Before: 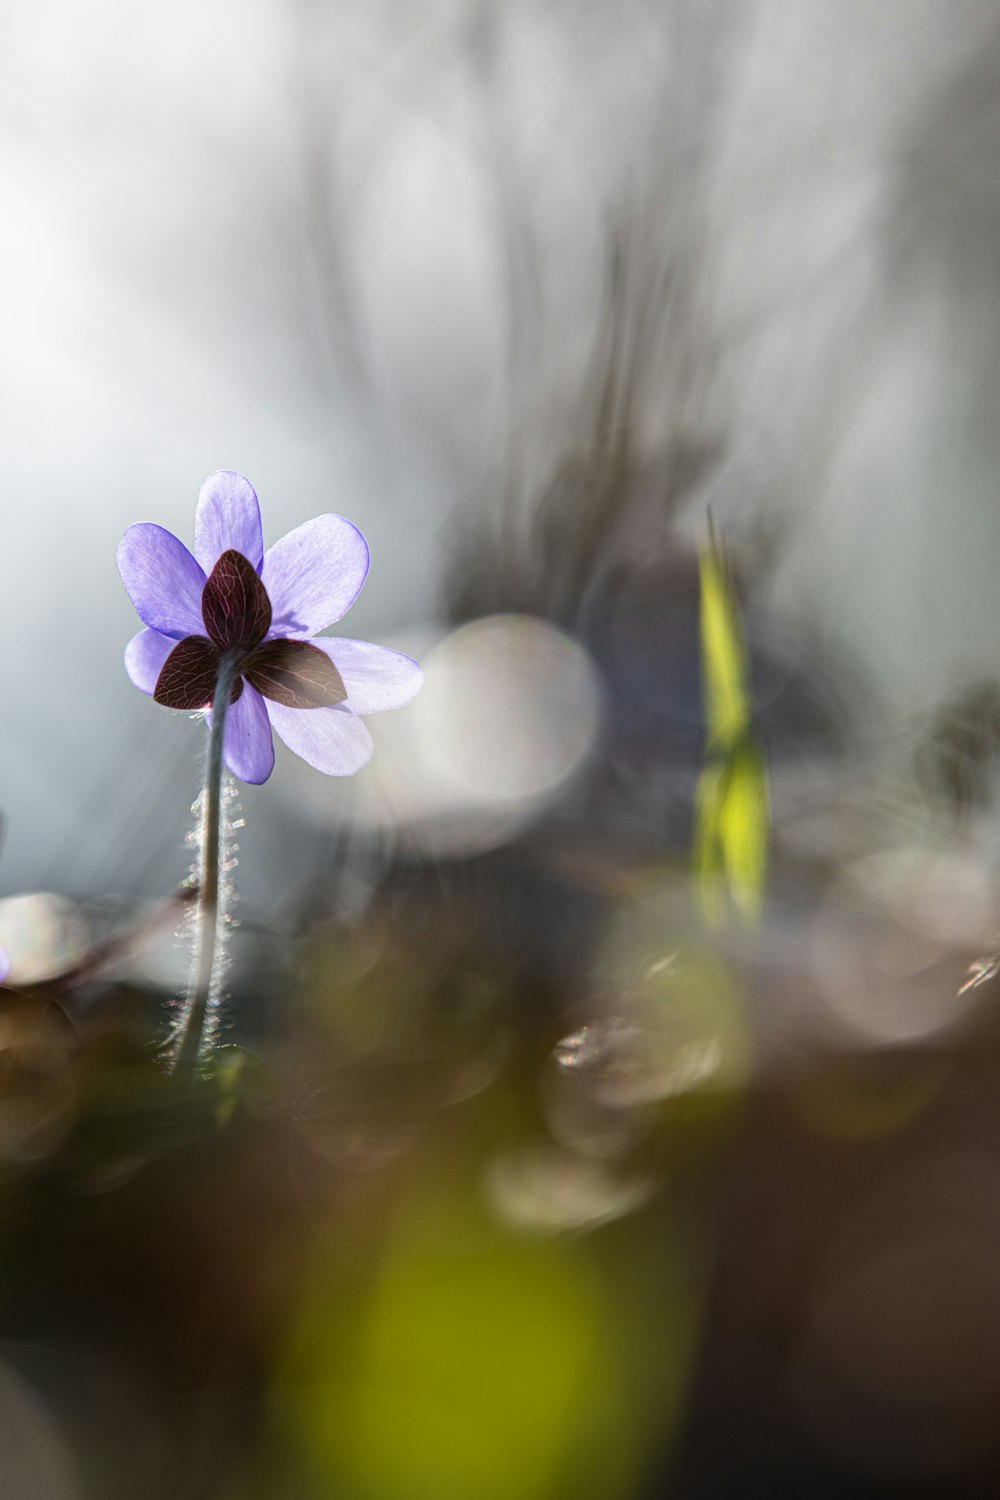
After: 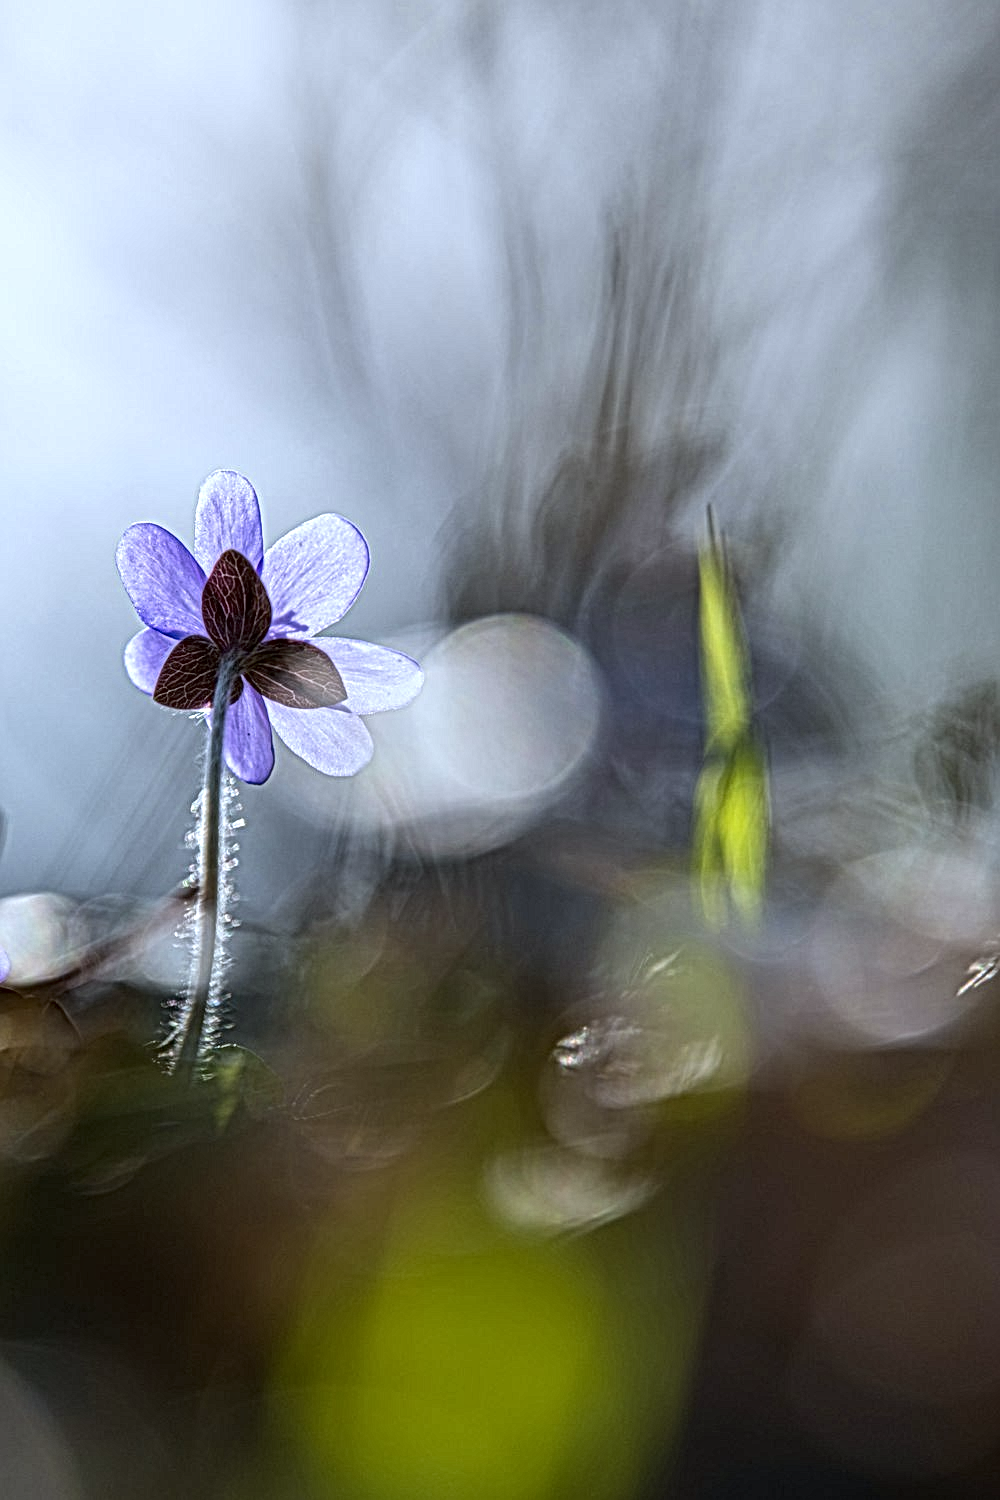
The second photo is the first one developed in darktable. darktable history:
white balance: red 0.931, blue 1.11
local contrast: mode bilateral grid, contrast 20, coarseness 3, detail 300%, midtone range 0.2
